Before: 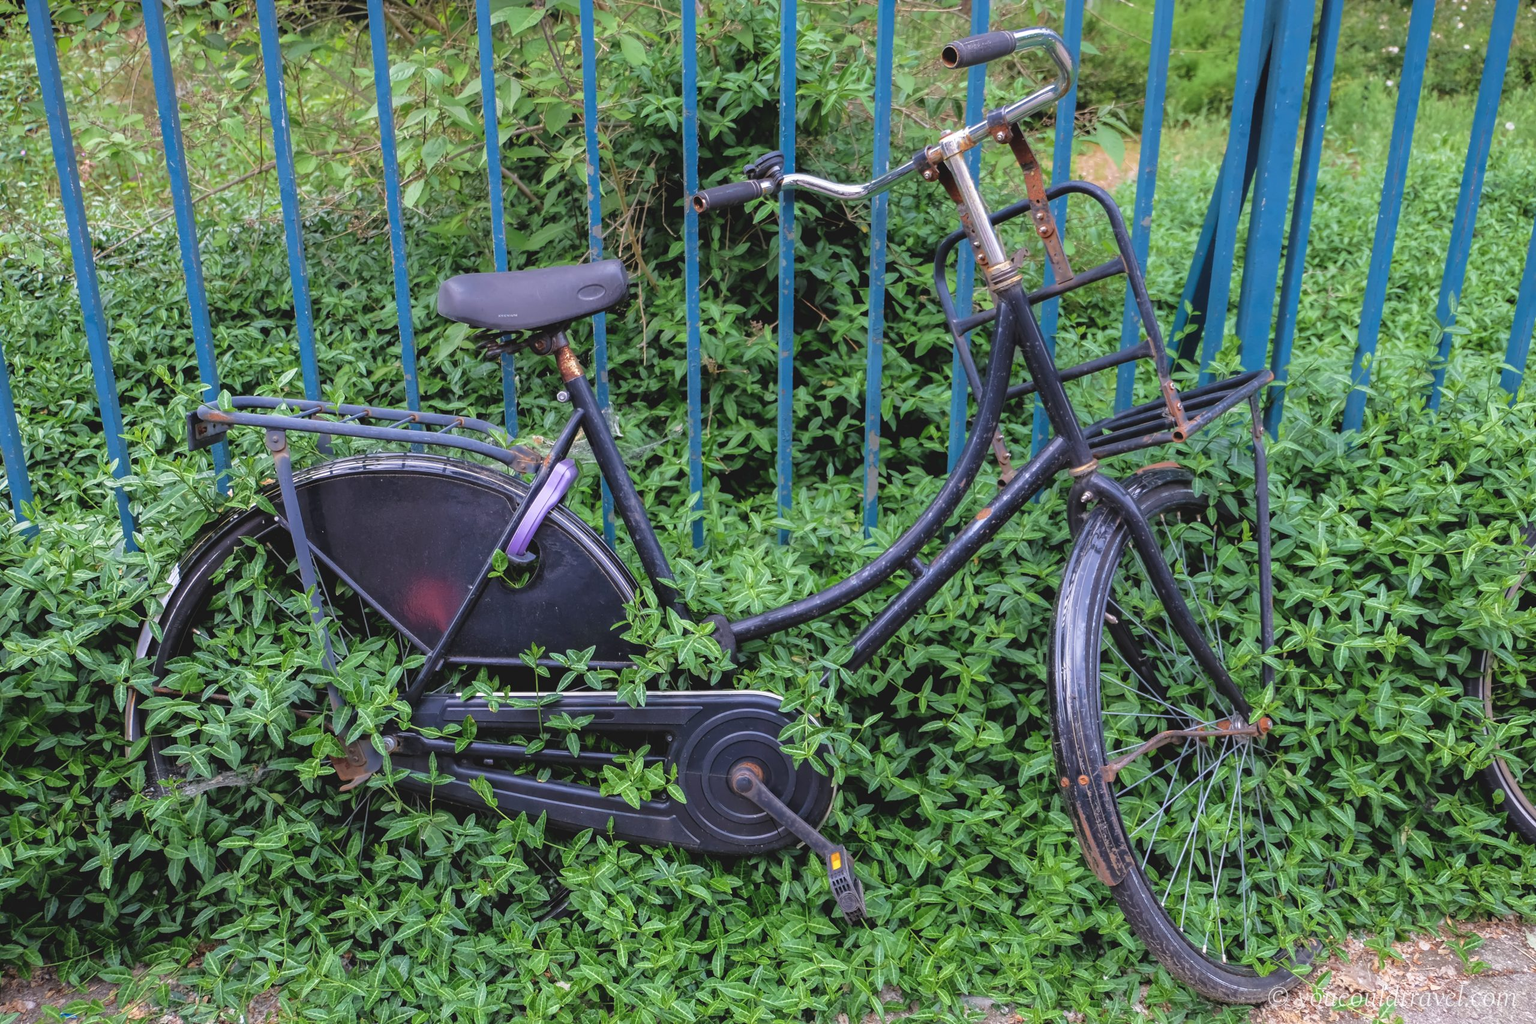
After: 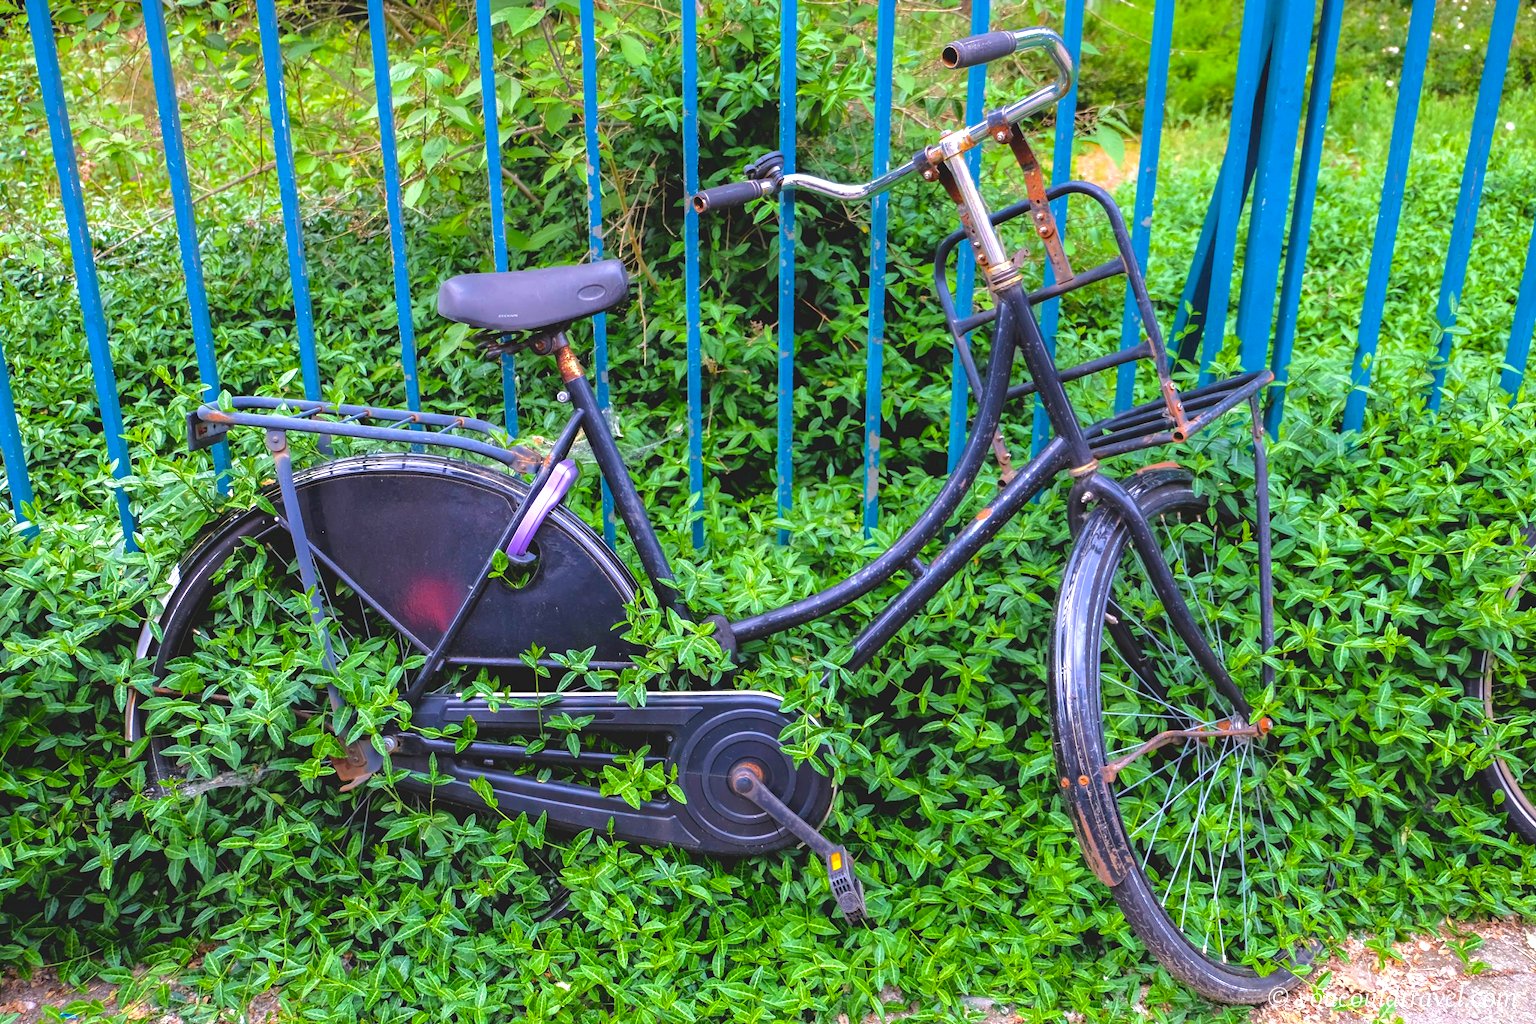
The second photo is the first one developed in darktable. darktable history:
color balance rgb: perceptual saturation grading › global saturation 29.469%, perceptual brilliance grading › global brilliance 17.638%, global vibrance 29.574%
